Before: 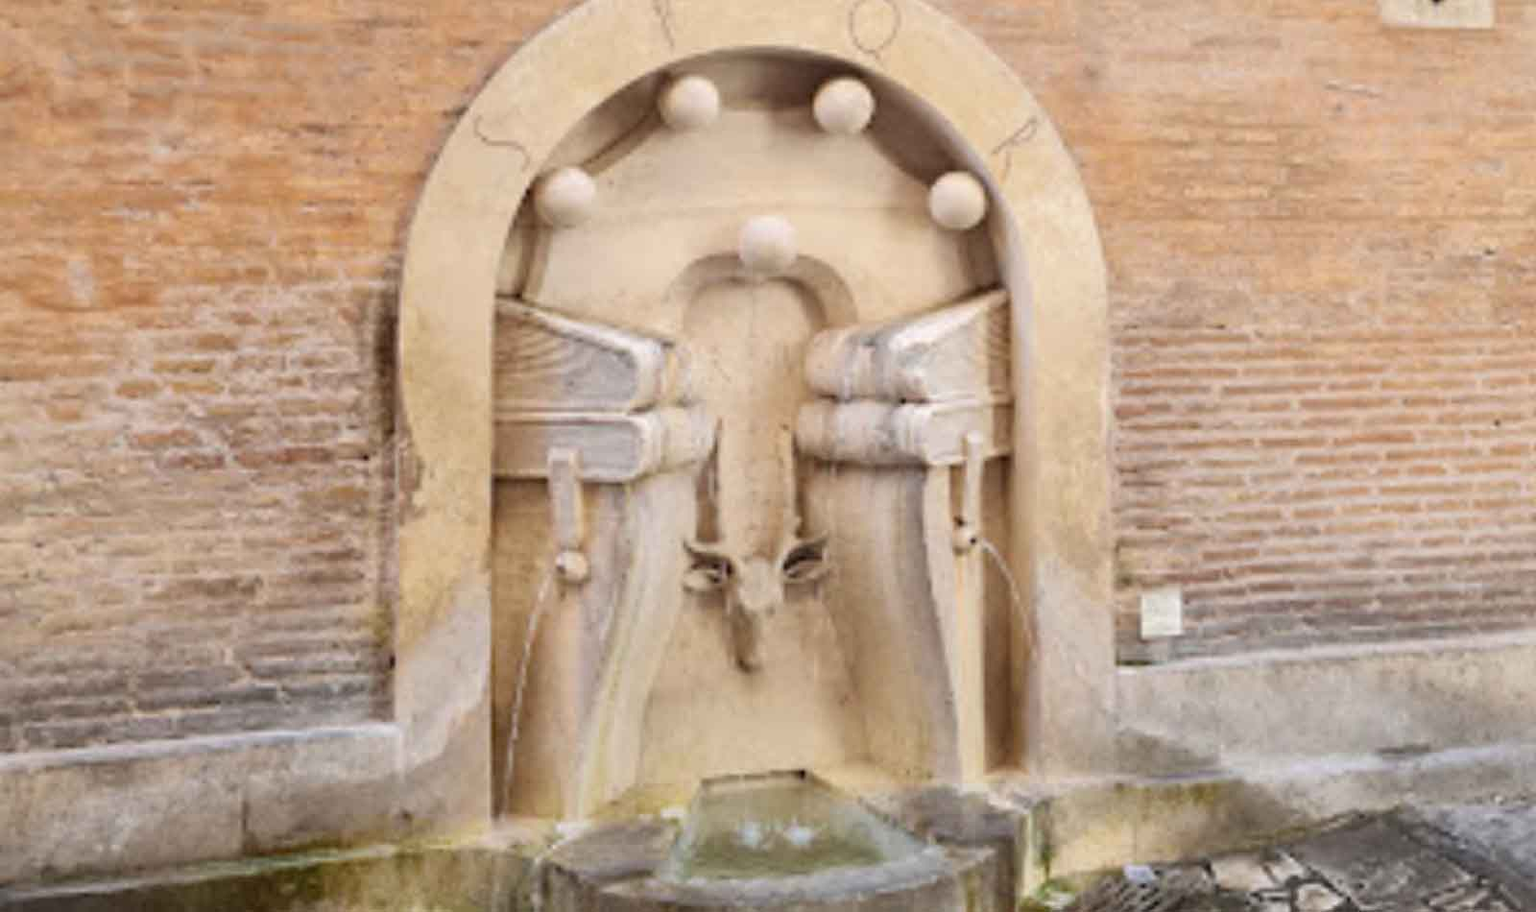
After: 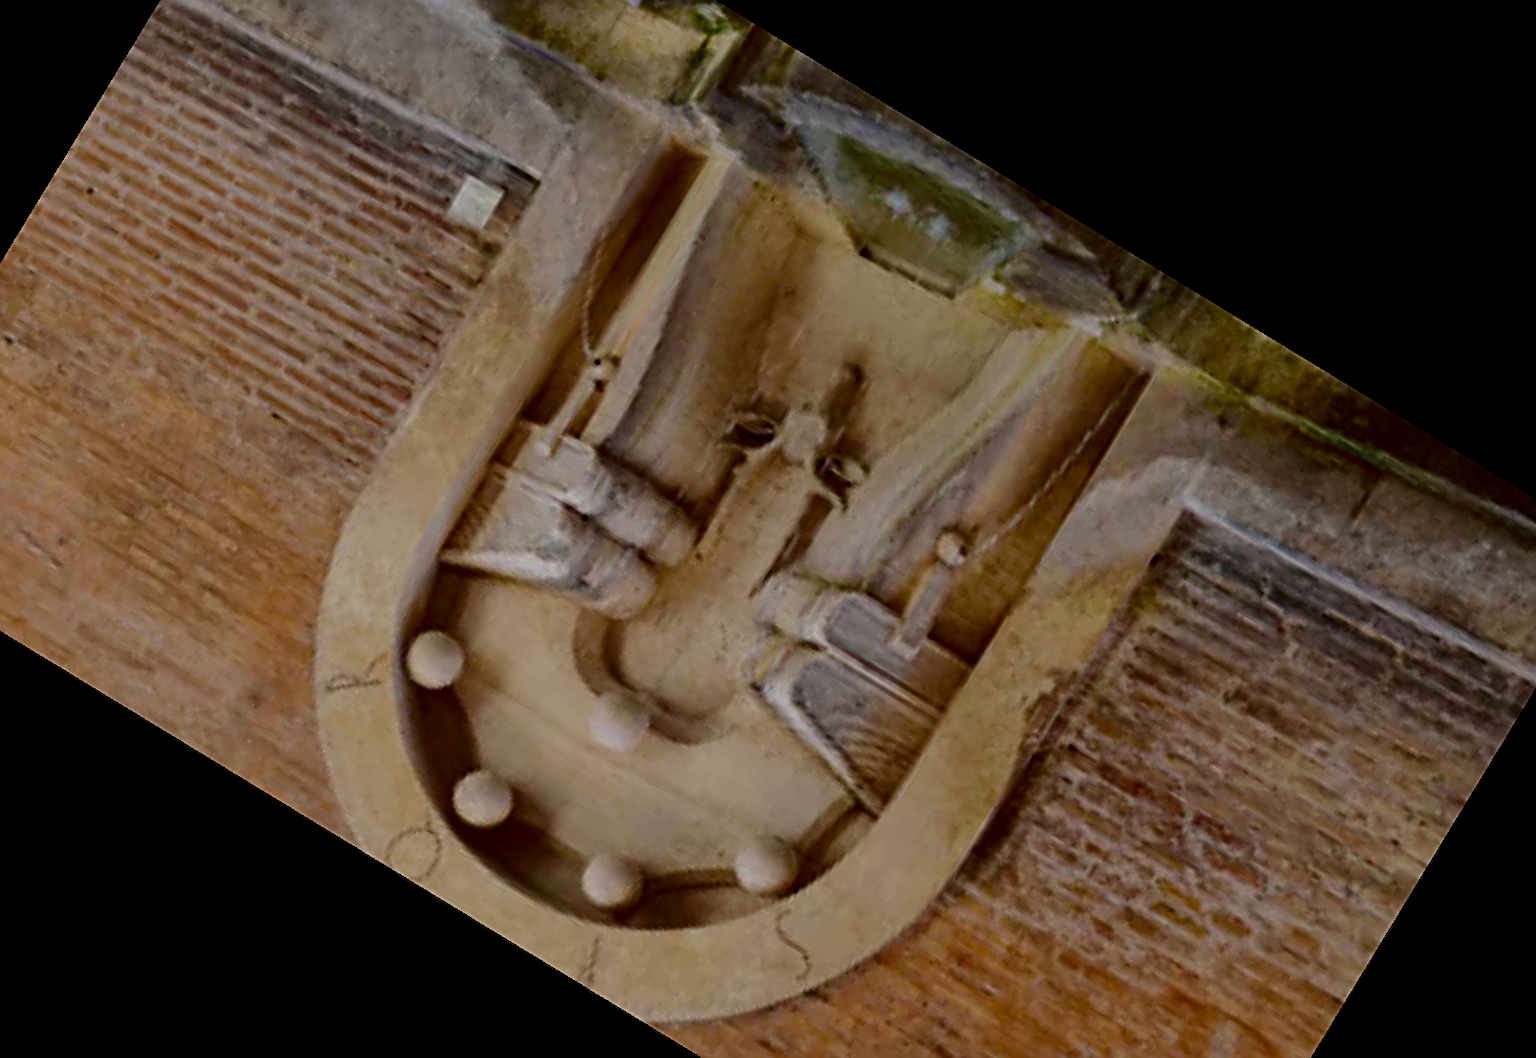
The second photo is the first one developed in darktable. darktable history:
sharpen: on, module defaults
haze removal: compatibility mode true, adaptive false
filmic rgb: black relative exposure -7.65 EV, white relative exposure 4.56 EV, hardness 3.61, contrast 1.05
crop and rotate: angle 148.68°, left 9.111%, top 15.603%, right 4.588%, bottom 17.041%
contrast brightness saturation: contrast 0.09, brightness -0.59, saturation 0.17
